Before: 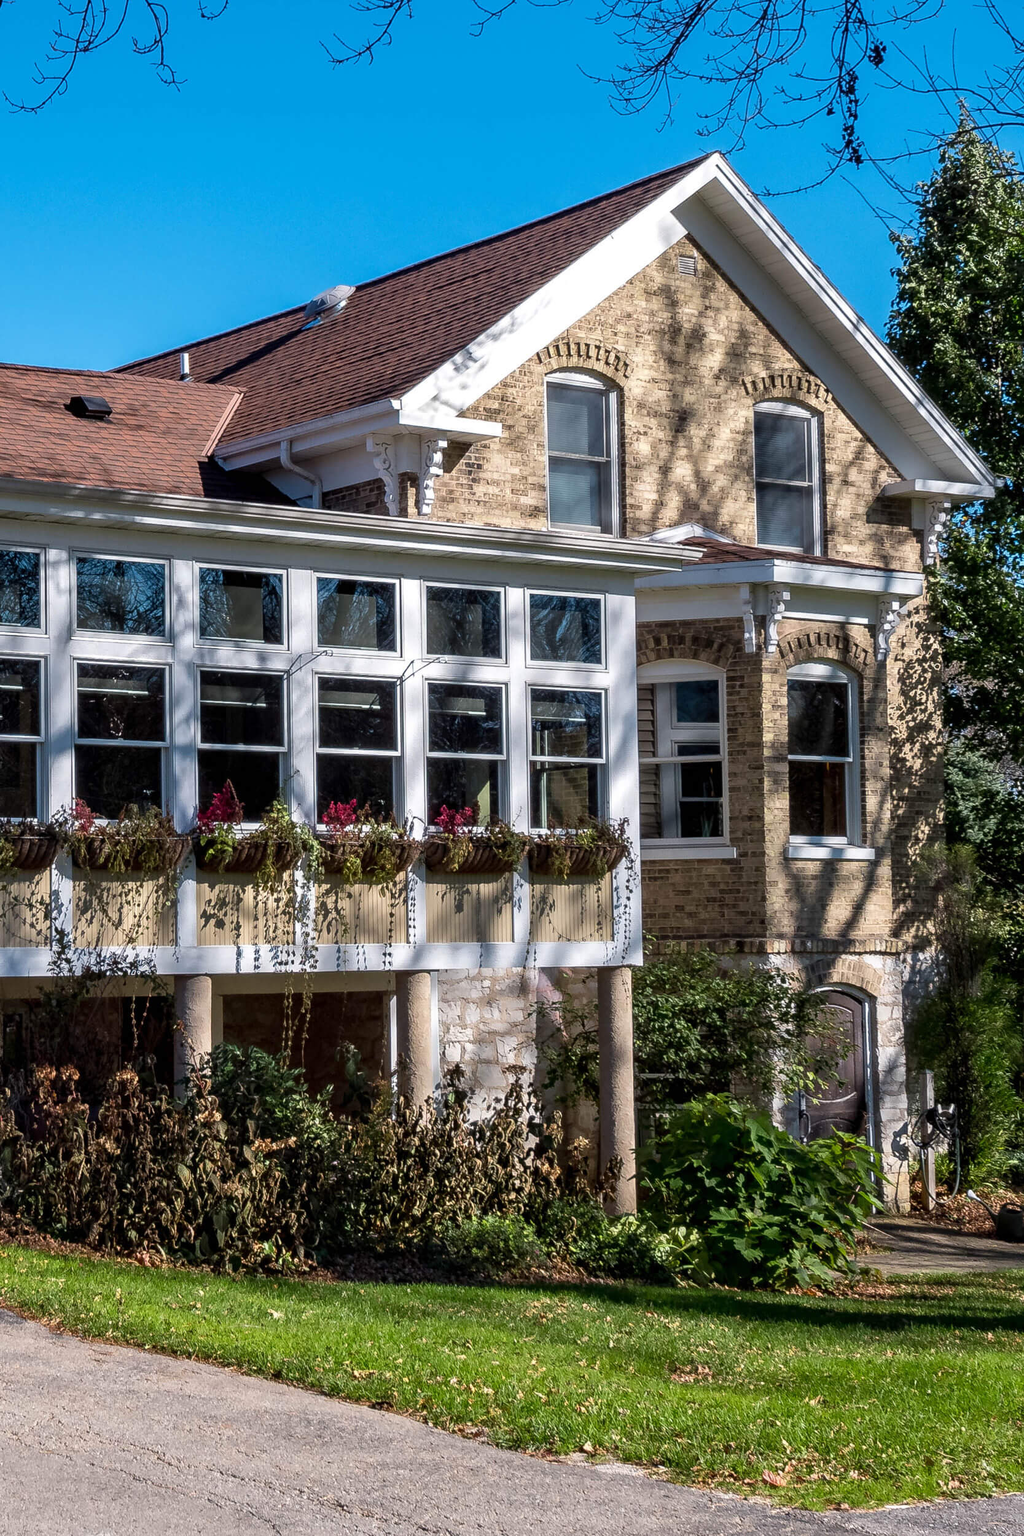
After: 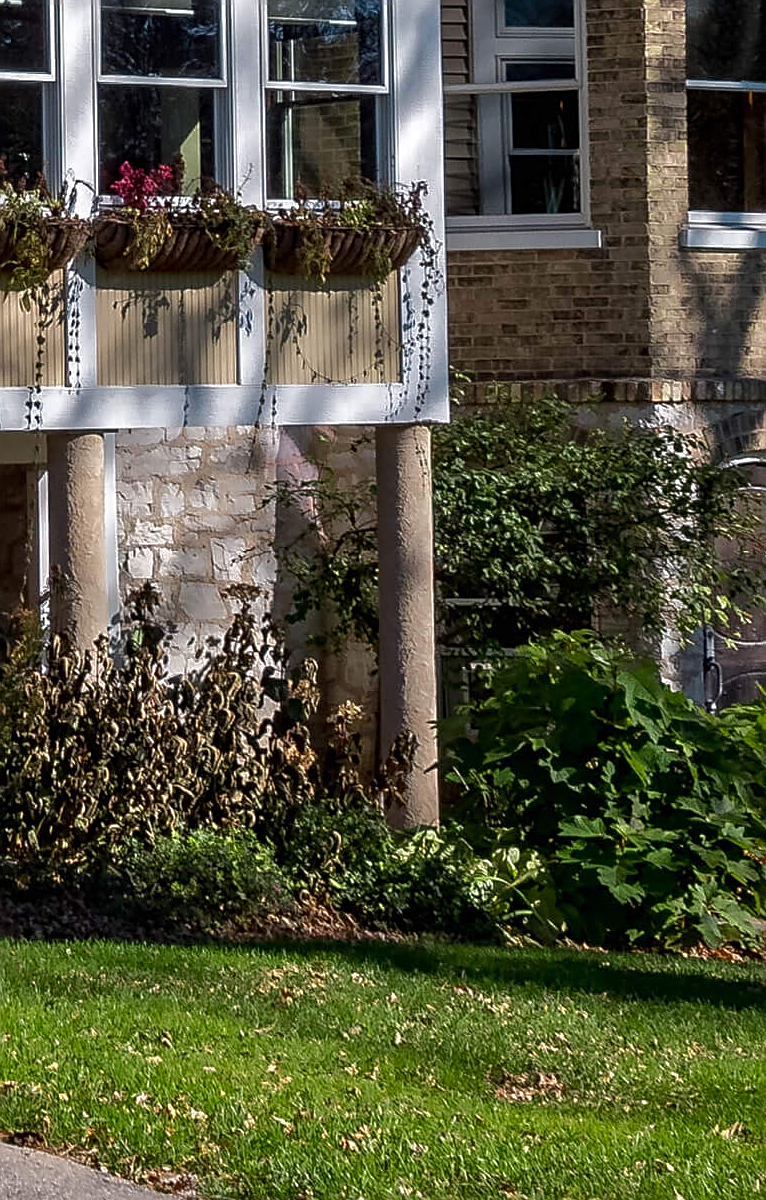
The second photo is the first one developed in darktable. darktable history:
tone curve: curves: ch0 [(0, 0) (0.568, 0.517) (0.8, 0.717) (1, 1)], color space Lab, independent channels, preserve colors none
sharpen: on, module defaults
crop: left 35.831%, top 45.971%, right 18.167%, bottom 6.025%
